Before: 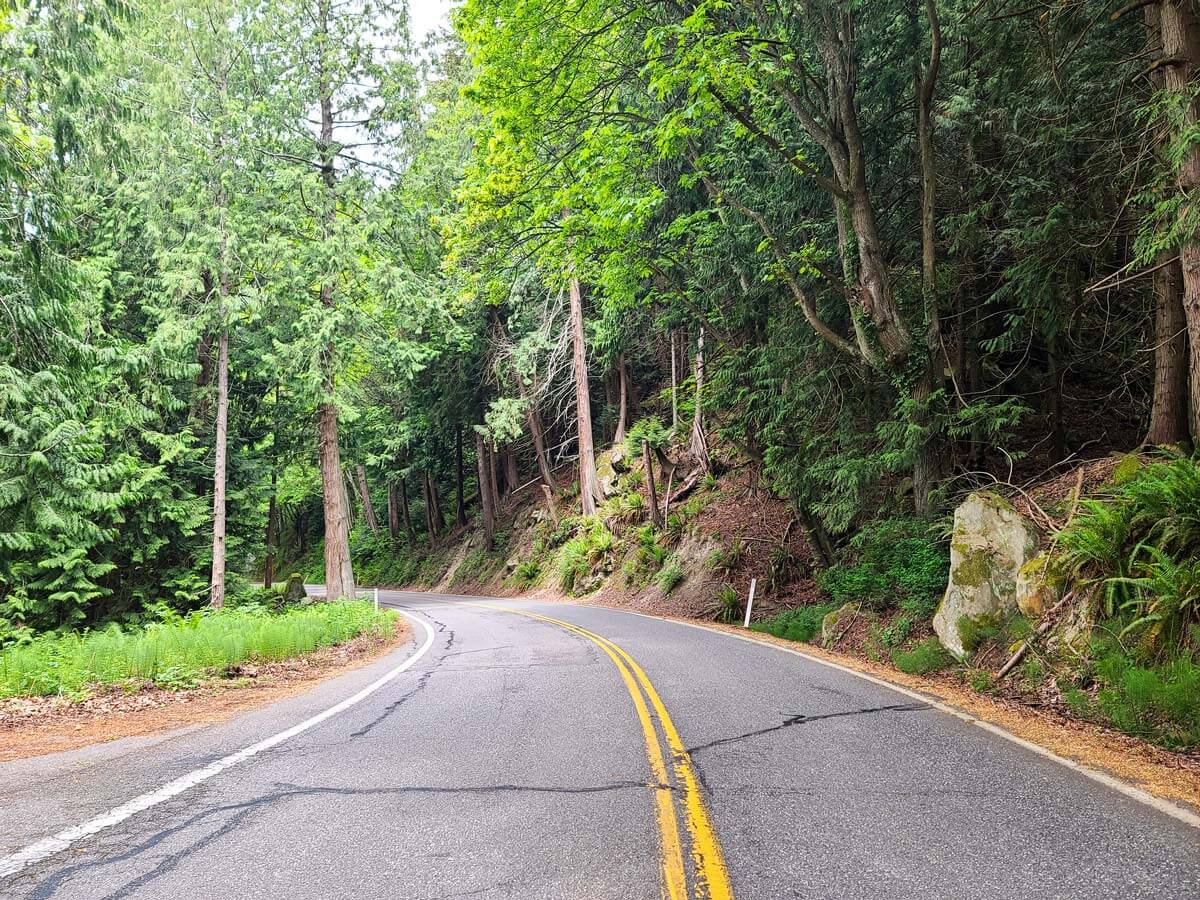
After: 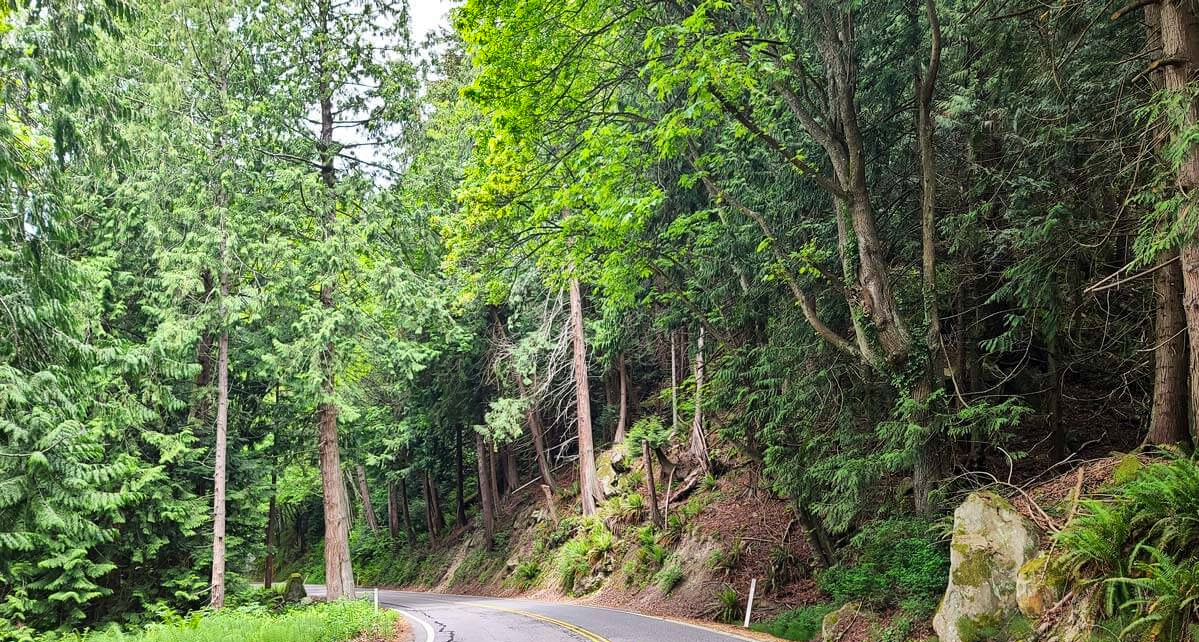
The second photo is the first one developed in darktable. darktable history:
crop: bottom 28.576%
shadows and highlights: radius 108.52, shadows 44.07, highlights -67.8, low approximation 0.01, soften with gaussian
